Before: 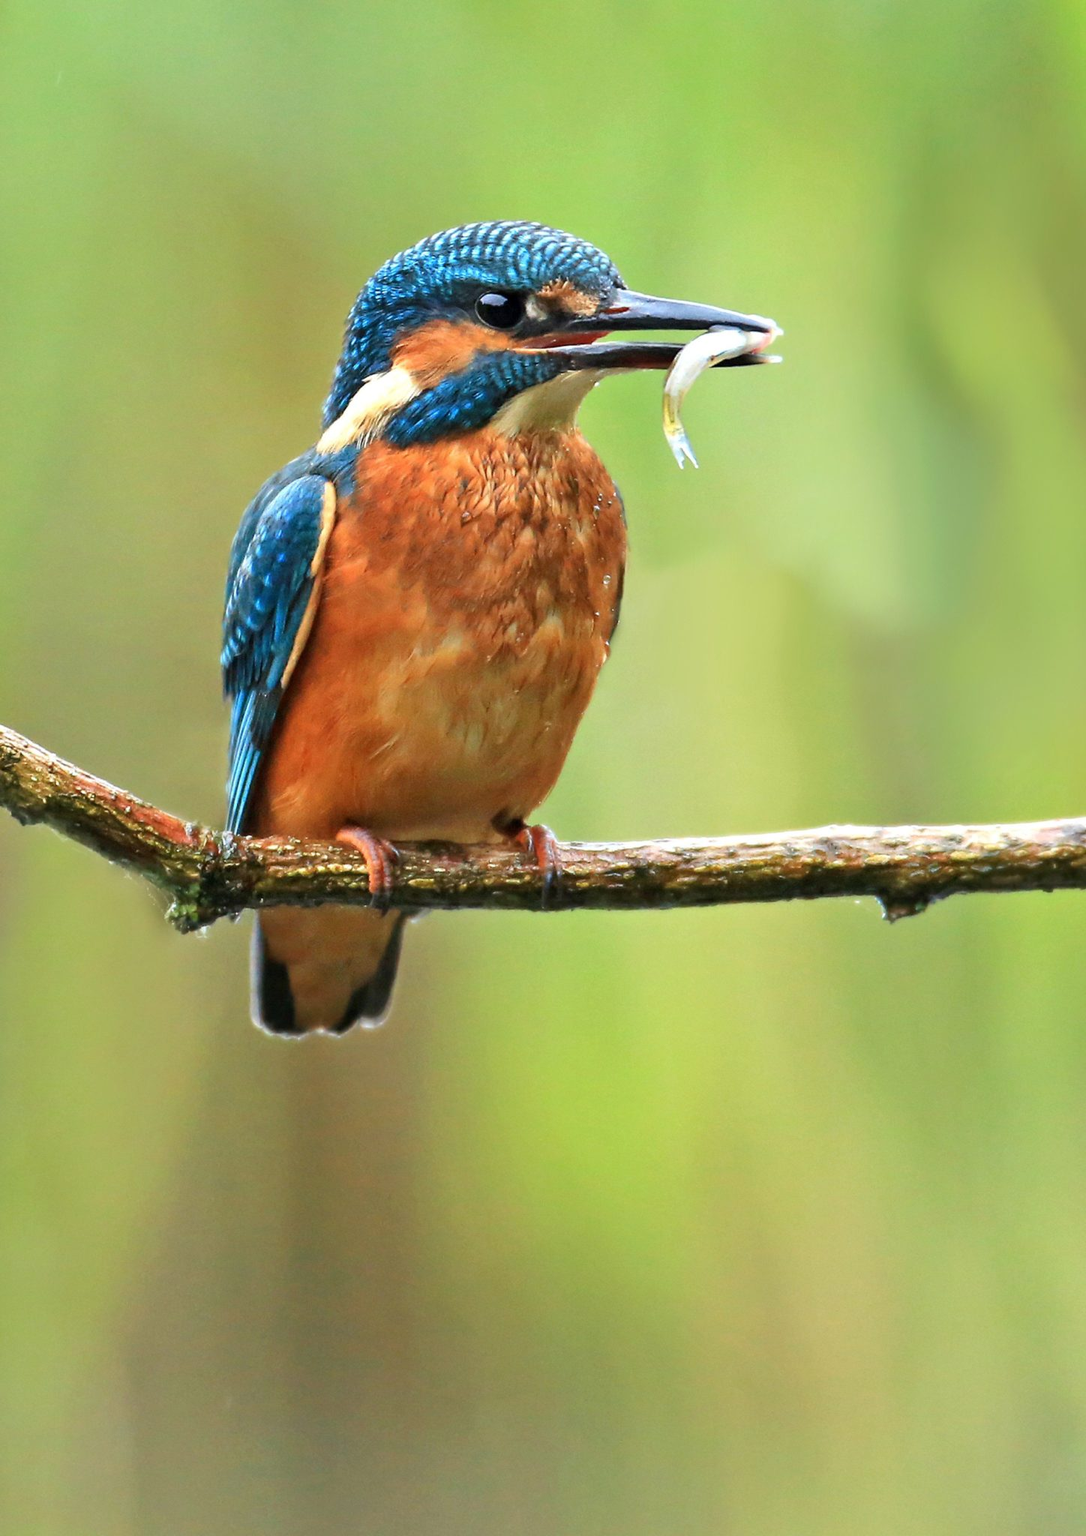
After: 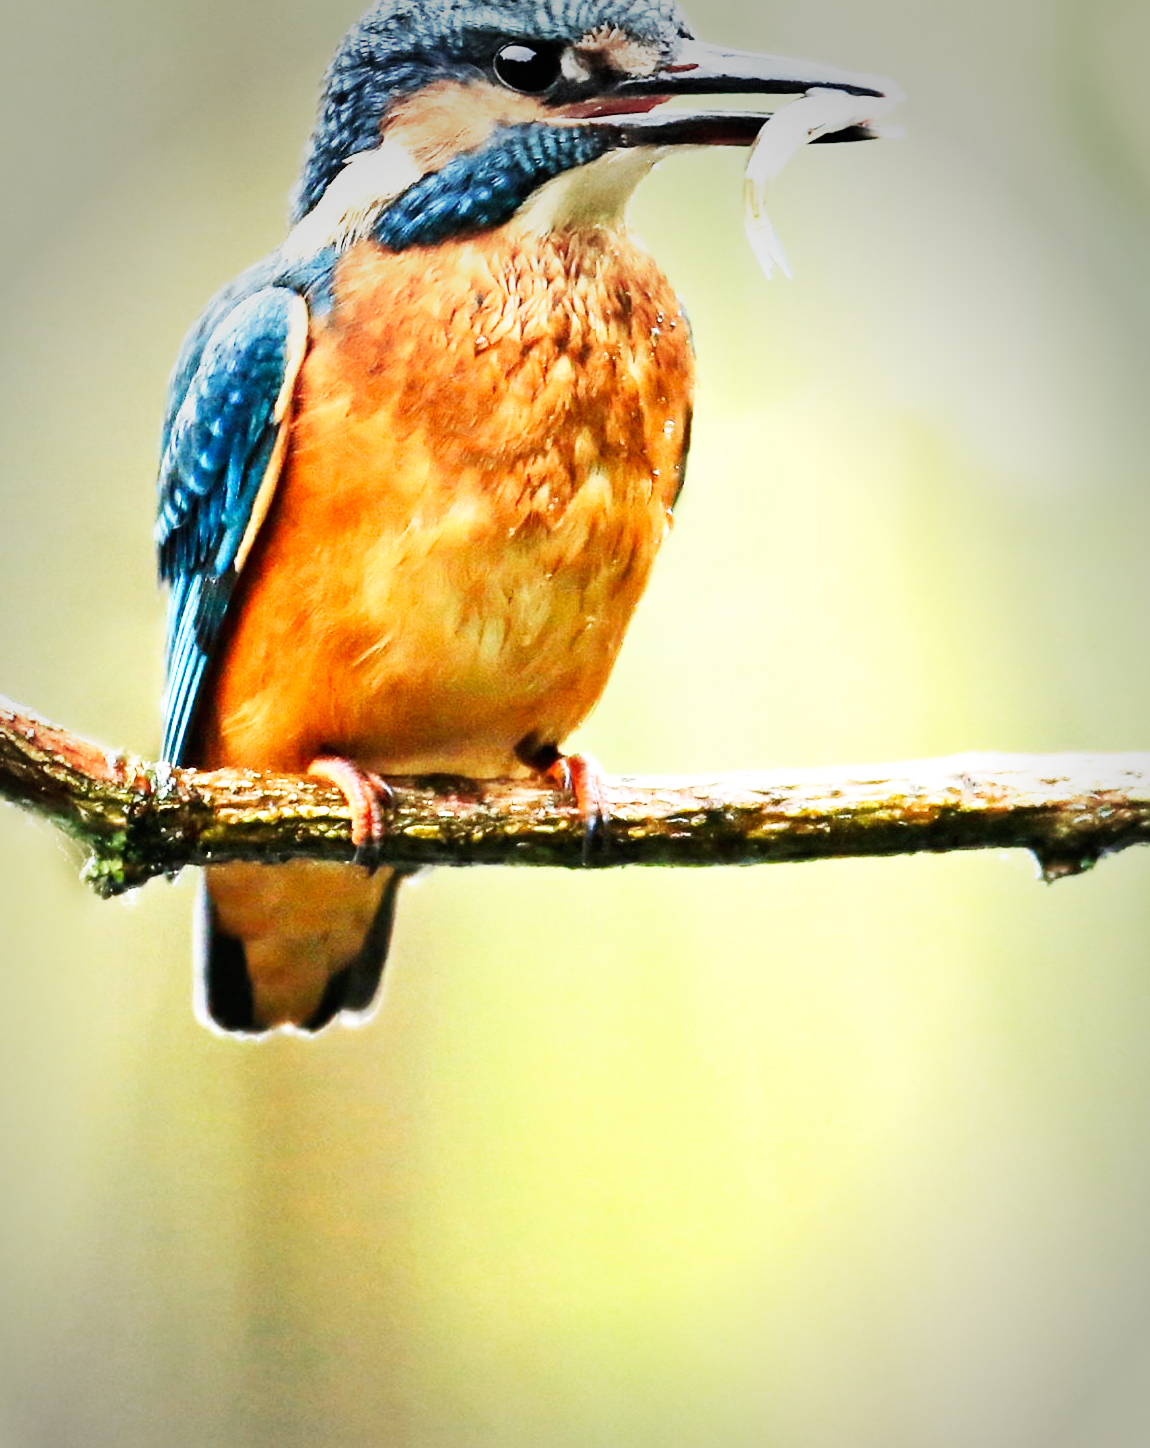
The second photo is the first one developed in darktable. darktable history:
crop: left 9.712%, top 16.928%, right 10.845%, bottom 12.332%
base curve: curves: ch0 [(0, 0) (0.007, 0.004) (0.027, 0.03) (0.046, 0.07) (0.207, 0.54) (0.442, 0.872) (0.673, 0.972) (1, 1)], preserve colors none
tone equalizer: -8 EV -0.417 EV, -7 EV -0.389 EV, -6 EV -0.333 EV, -5 EV -0.222 EV, -3 EV 0.222 EV, -2 EV 0.333 EV, -1 EV 0.389 EV, +0 EV 0.417 EV, edges refinement/feathering 500, mask exposure compensation -1.57 EV, preserve details no
vignetting: fall-off start 64.63%, center (-0.034, 0.148), width/height ratio 0.881
